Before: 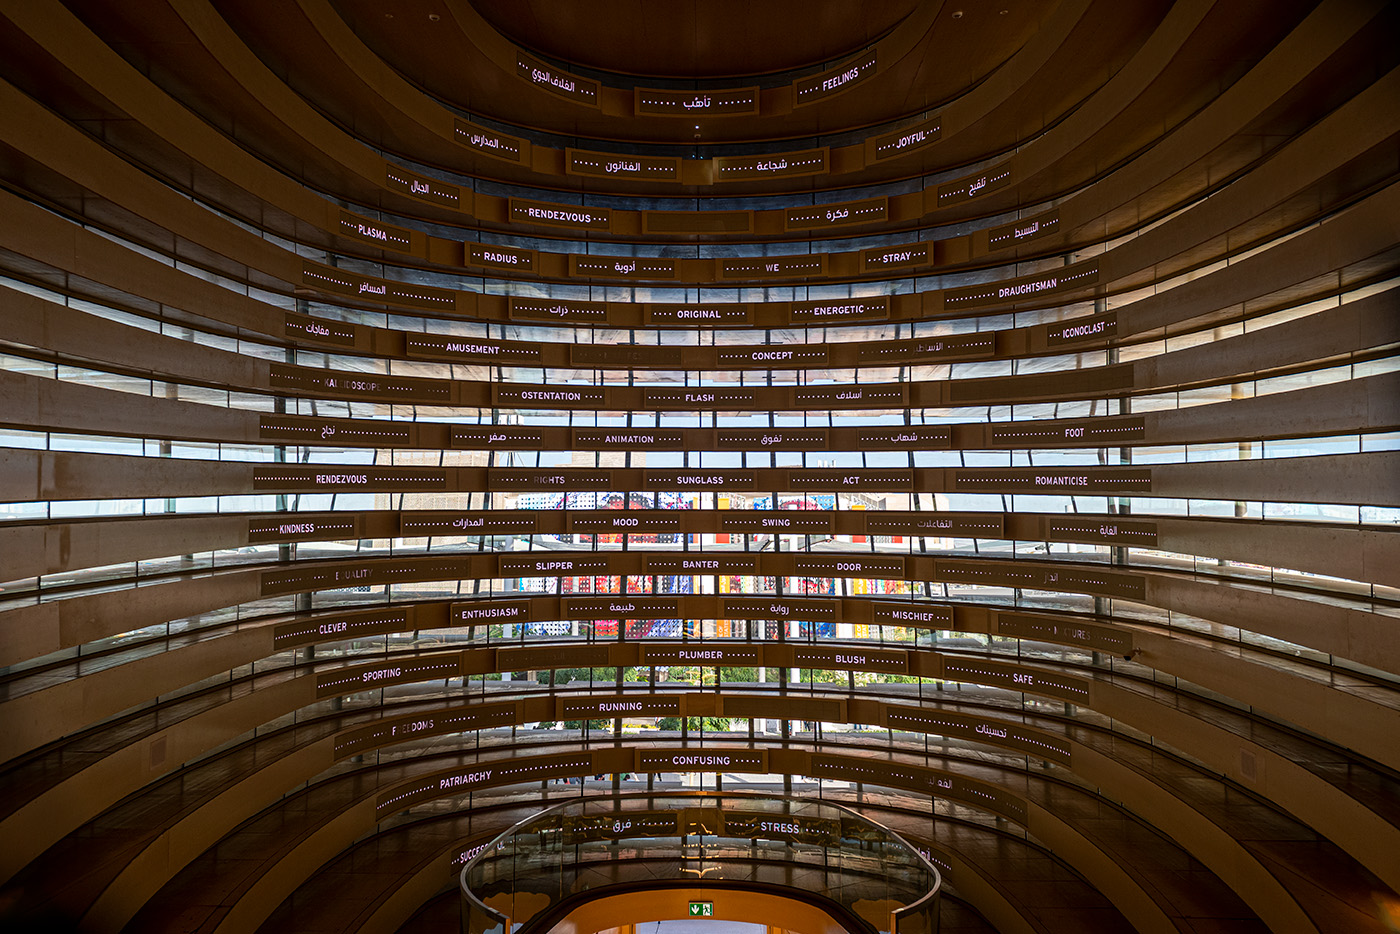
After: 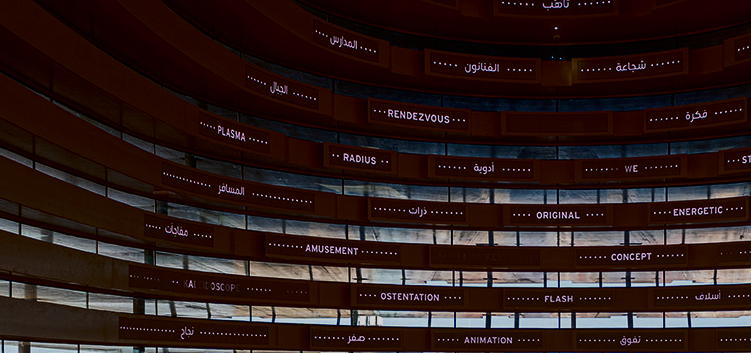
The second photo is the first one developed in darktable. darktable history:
exposure: black level correction 0, exposure -0.721 EV, compensate highlight preservation false
contrast brightness saturation: contrast 0.2, brightness -0.11, saturation 0.1
crop: left 10.121%, top 10.631%, right 36.218%, bottom 51.526%
